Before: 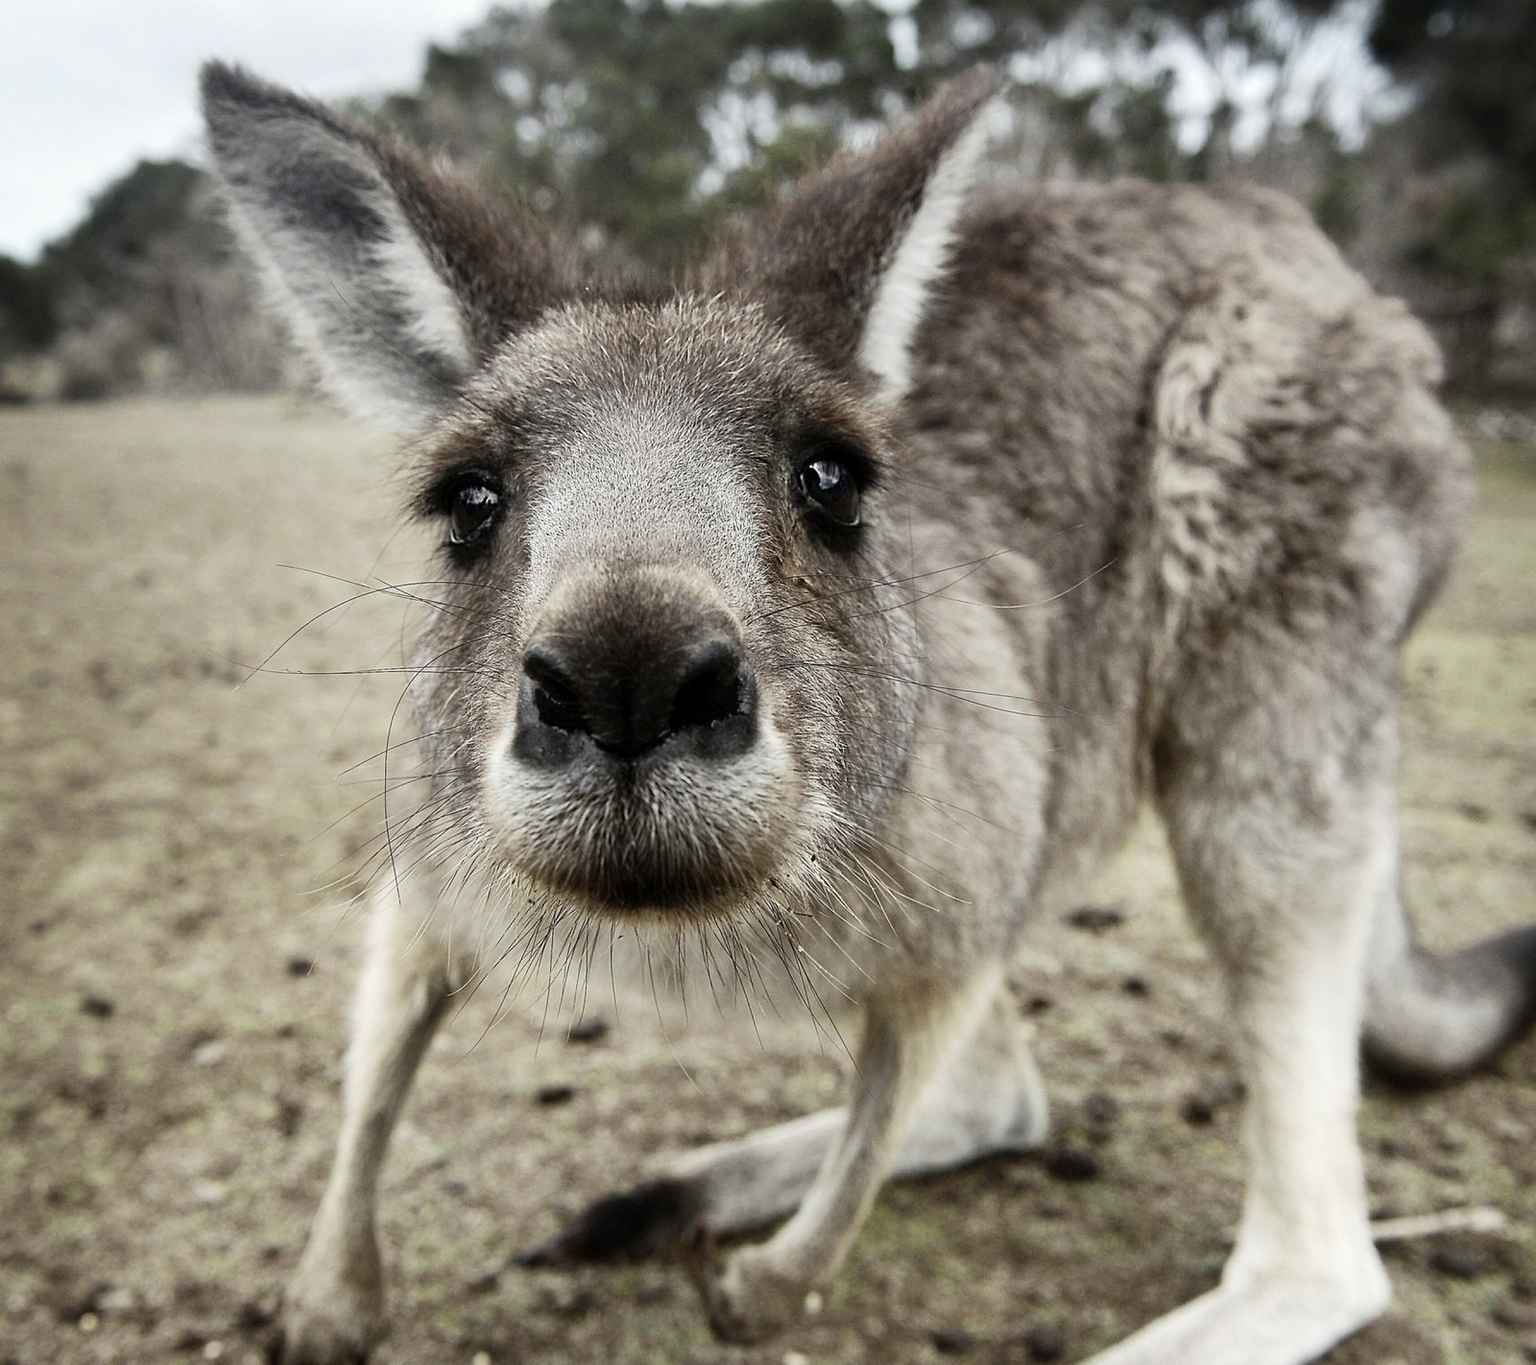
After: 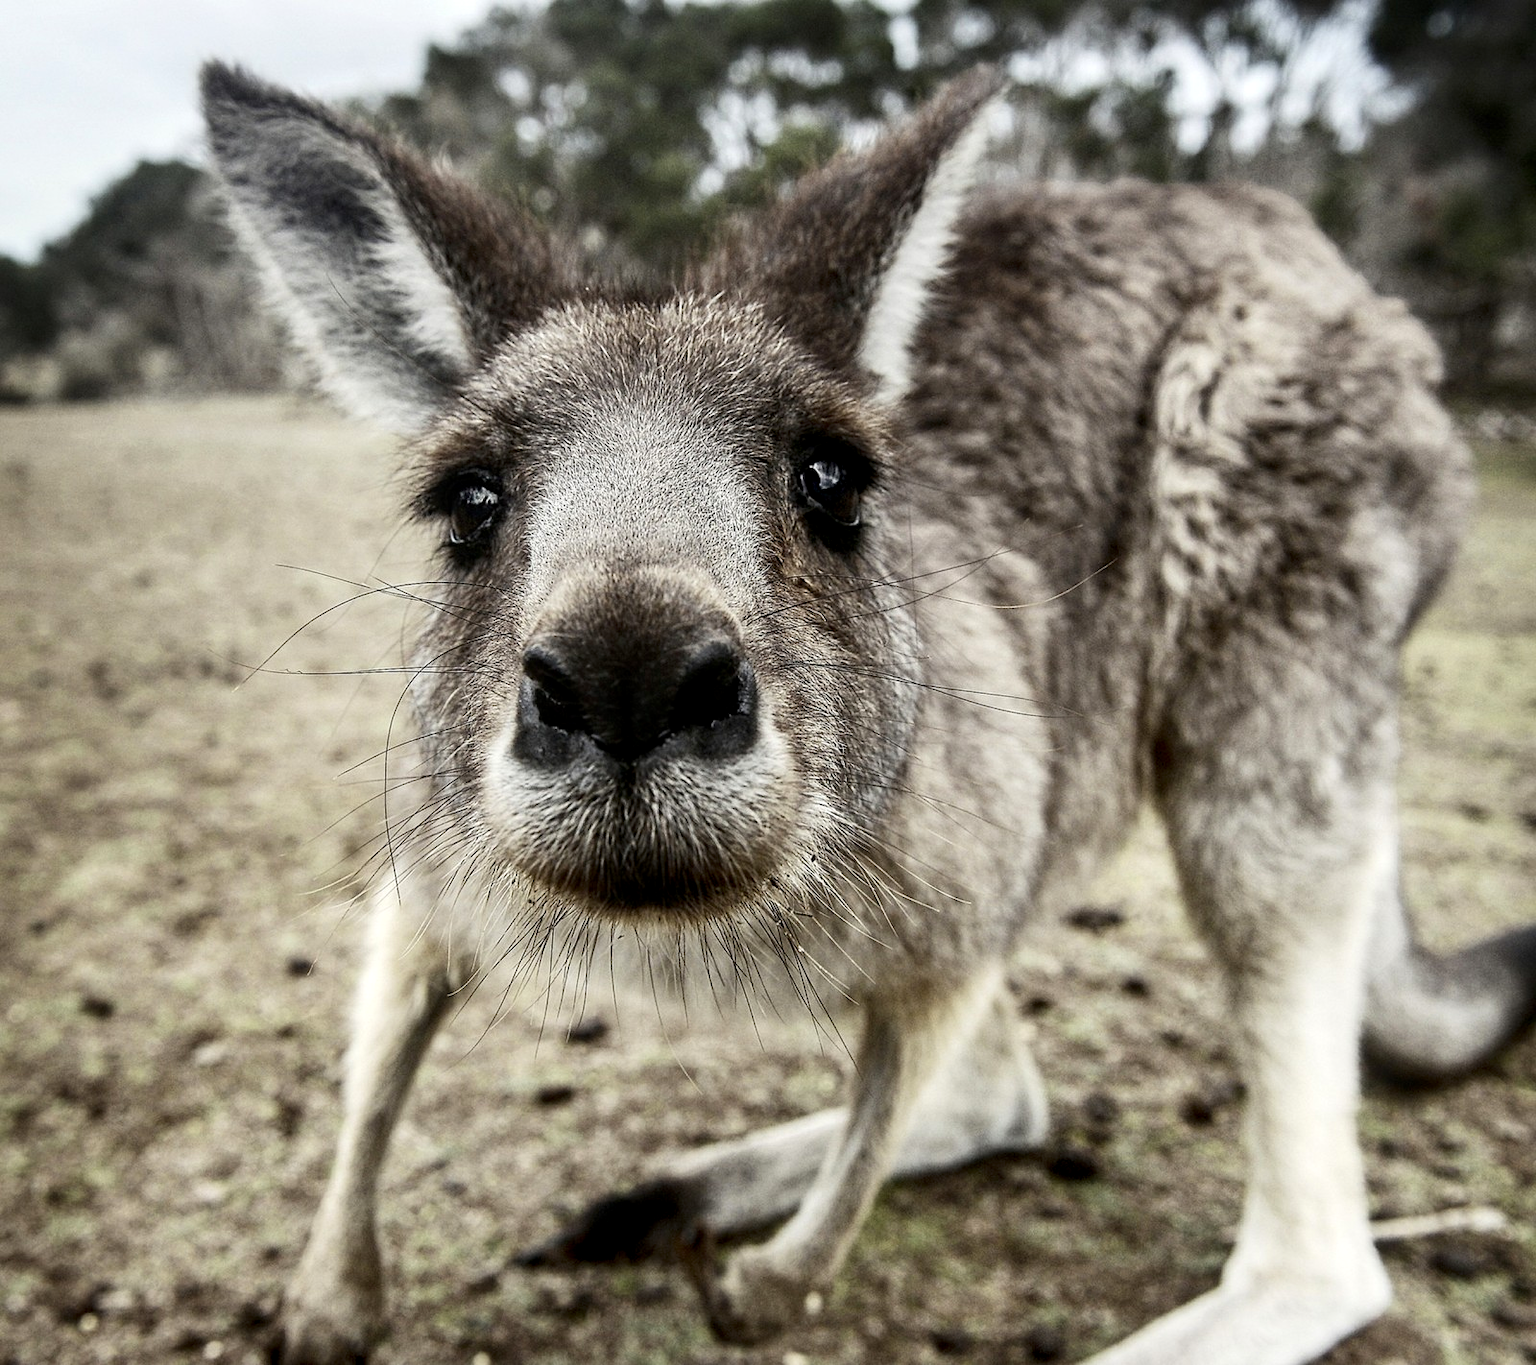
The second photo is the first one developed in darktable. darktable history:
local contrast: detail 130%
contrast brightness saturation: contrast 0.151, brightness -0.014, saturation 0.097
